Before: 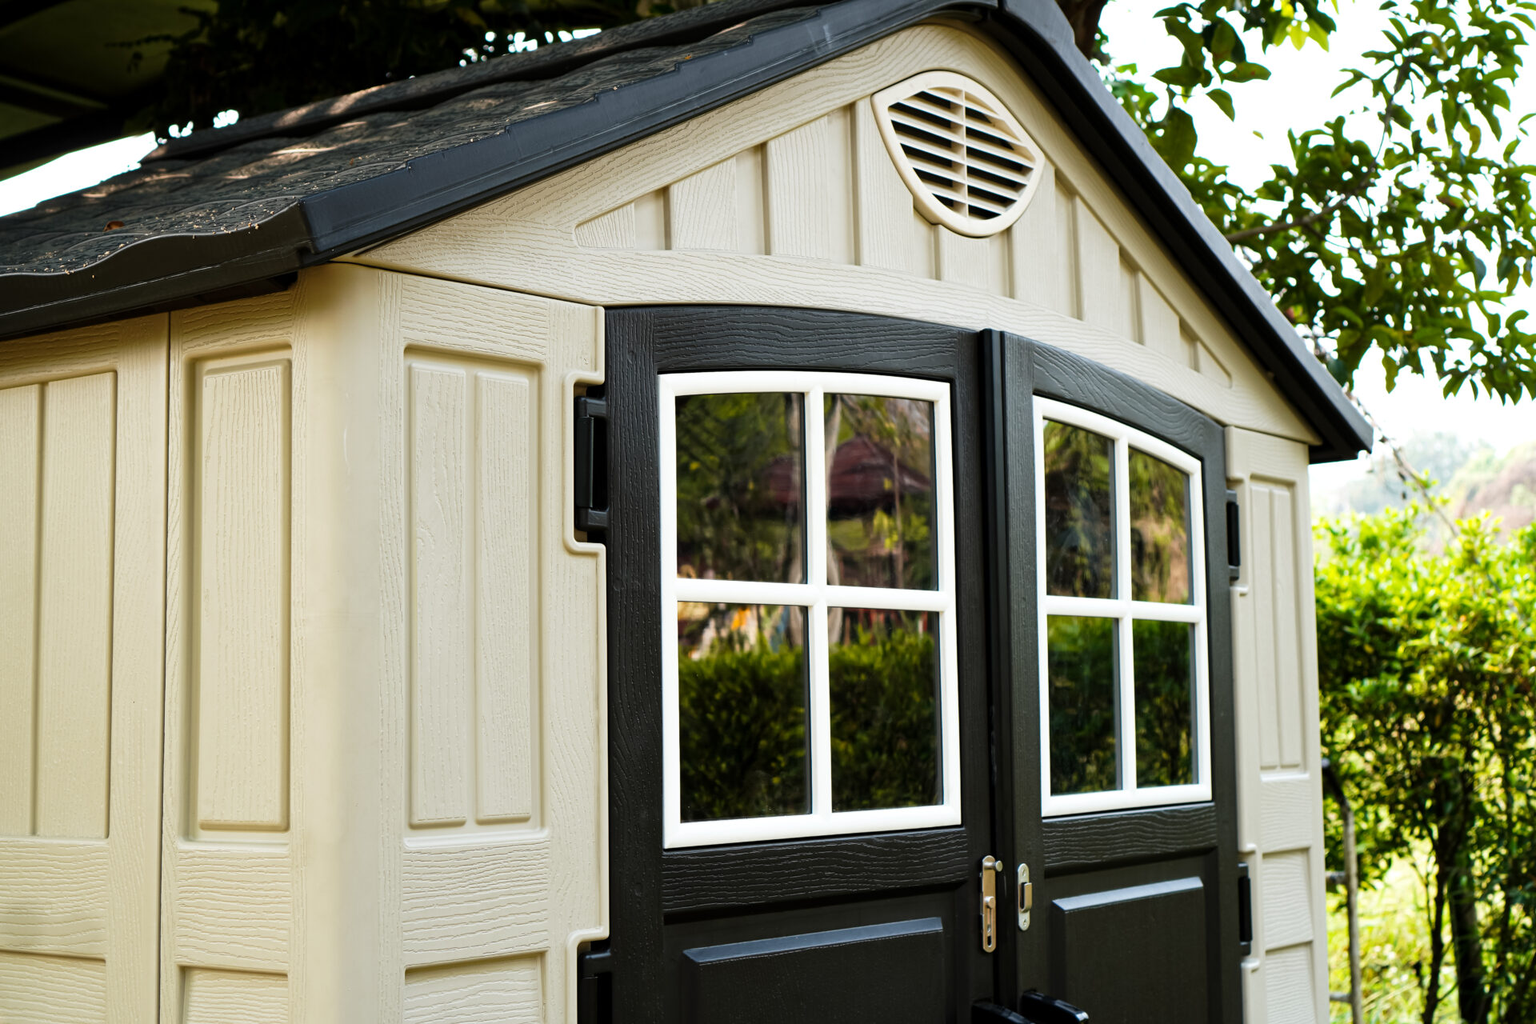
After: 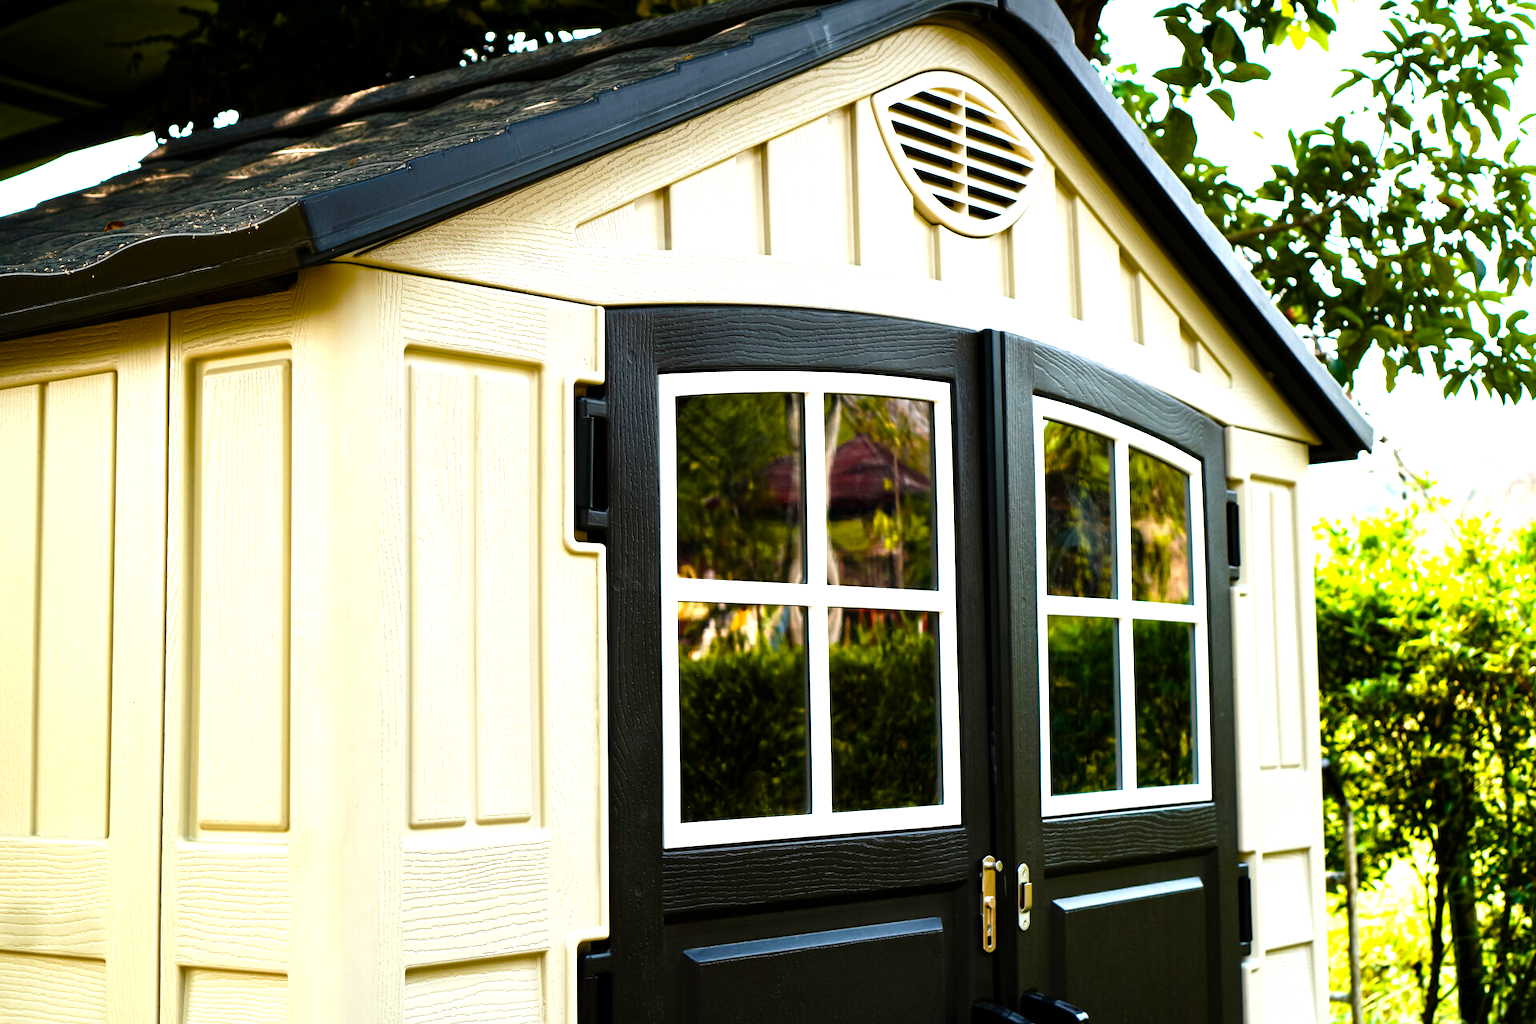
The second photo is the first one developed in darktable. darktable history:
tone equalizer: -8 EV -0.397 EV, -7 EV -0.411 EV, -6 EV -0.301 EV, -5 EV -0.191 EV, -3 EV 0.198 EV, -2 EV 0.339 EV, -1 EV 0.38 EV, +0 EV 0.438 EV
color balance rgb: perceptual saturation grading › global saturation 34.784%, perceptual saturation grading › highlights -25.209%, perceptual saturation grading › shadows 49.628%, perceptual brilliance grading › highlights 10.639%, perceptual brilliance grading › shadows -11.226%, global vibrance 20%
